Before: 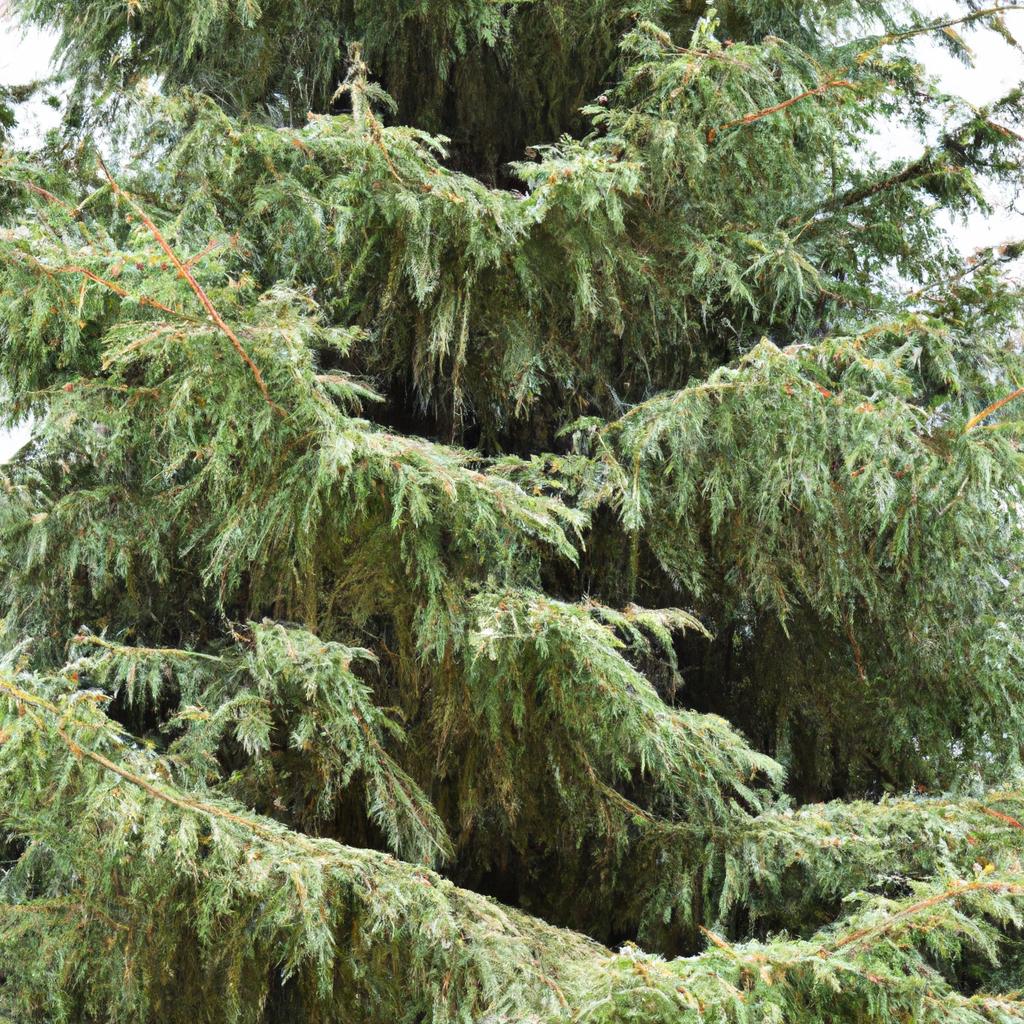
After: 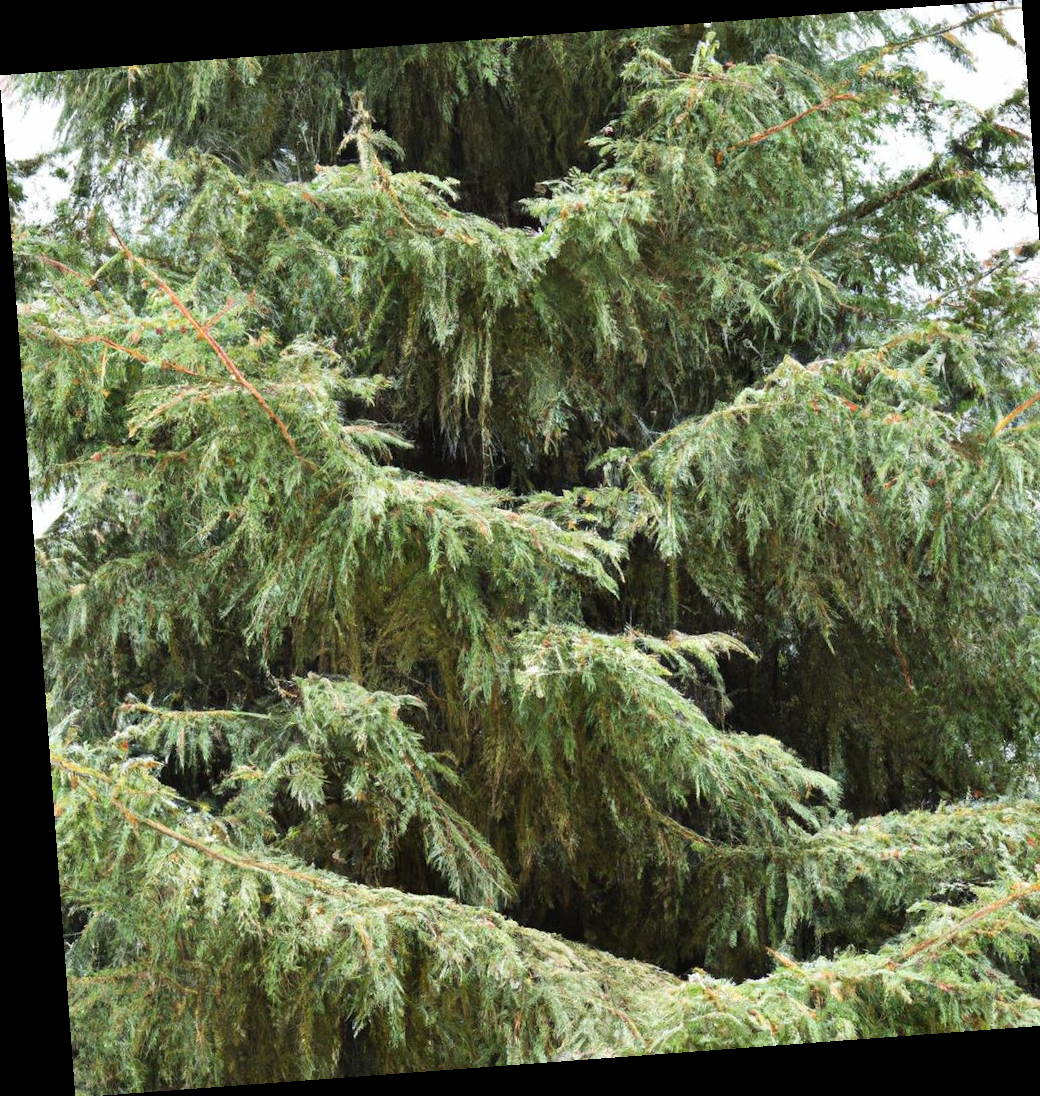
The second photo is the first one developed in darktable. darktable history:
crop and rotate: right 5.167%
rotate and perspective: rotation -4.25°, automatic cropping off
